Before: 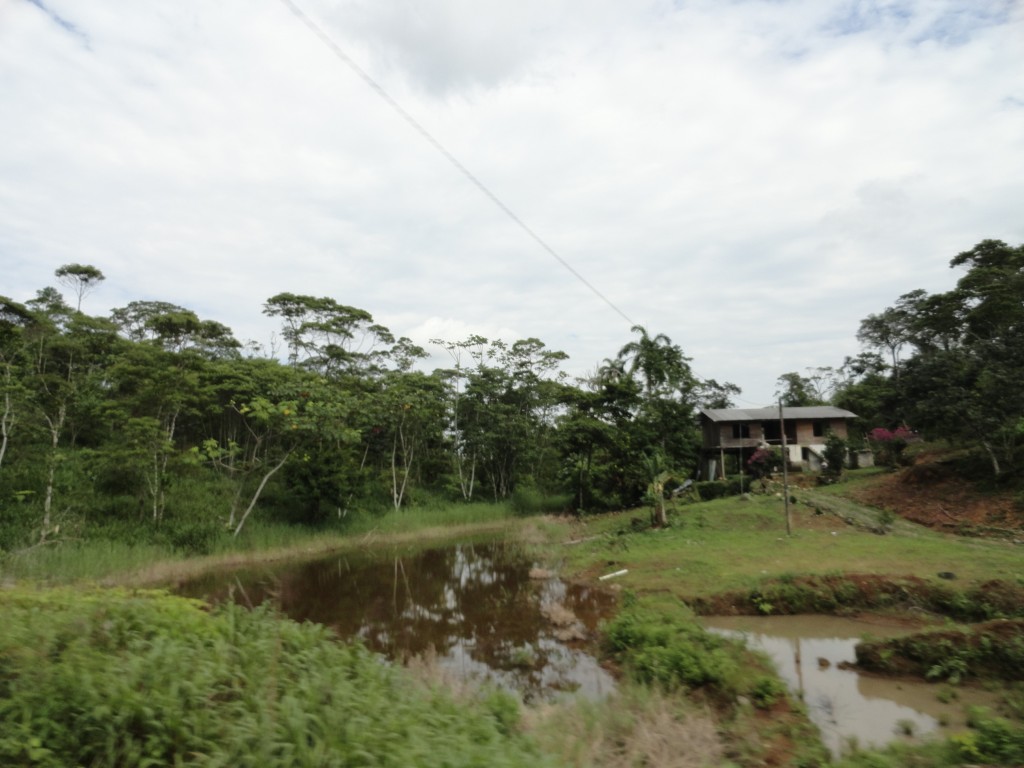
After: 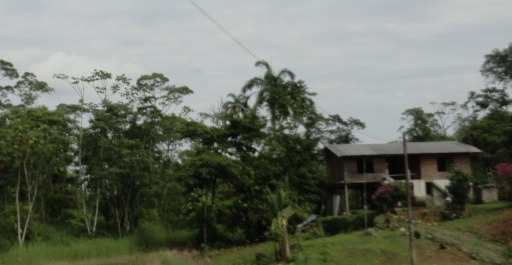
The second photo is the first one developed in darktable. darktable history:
exposure: exposure -0.581 EV, compensate highlight preservation false
crop: left 36.782%, top 34.574%, right 13.186%, bottom 30.898%
contrast brightness saturation: saturation 0.099
